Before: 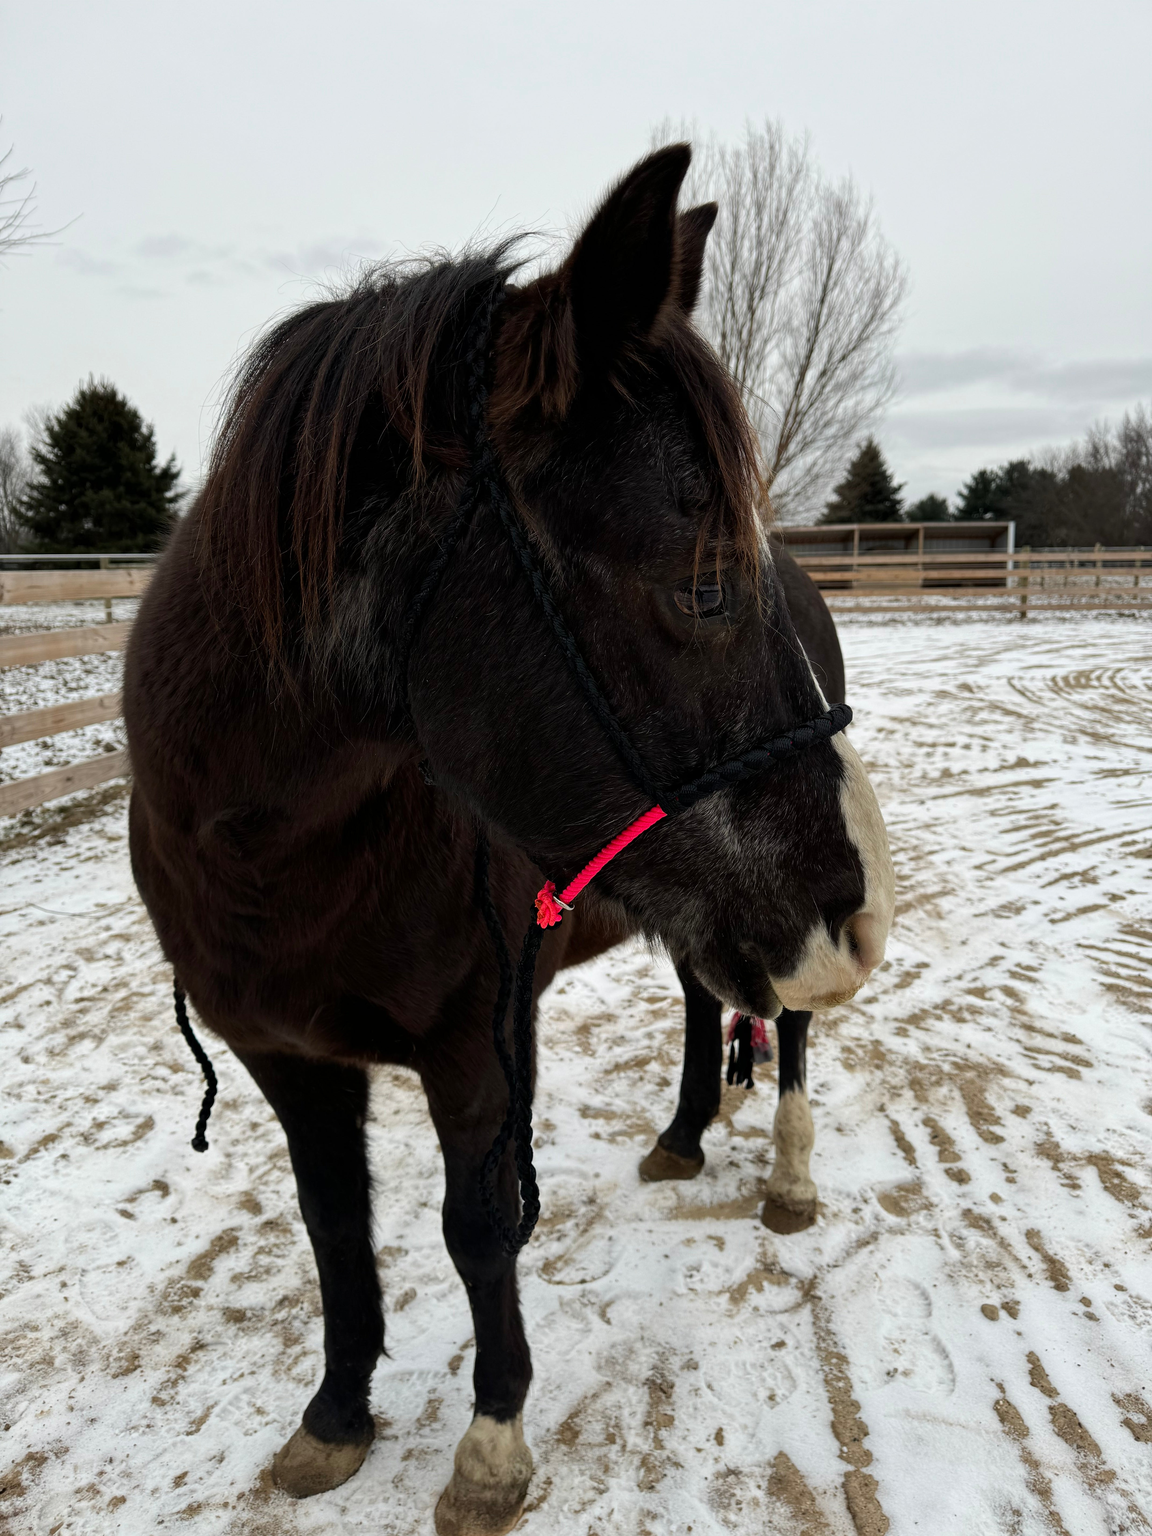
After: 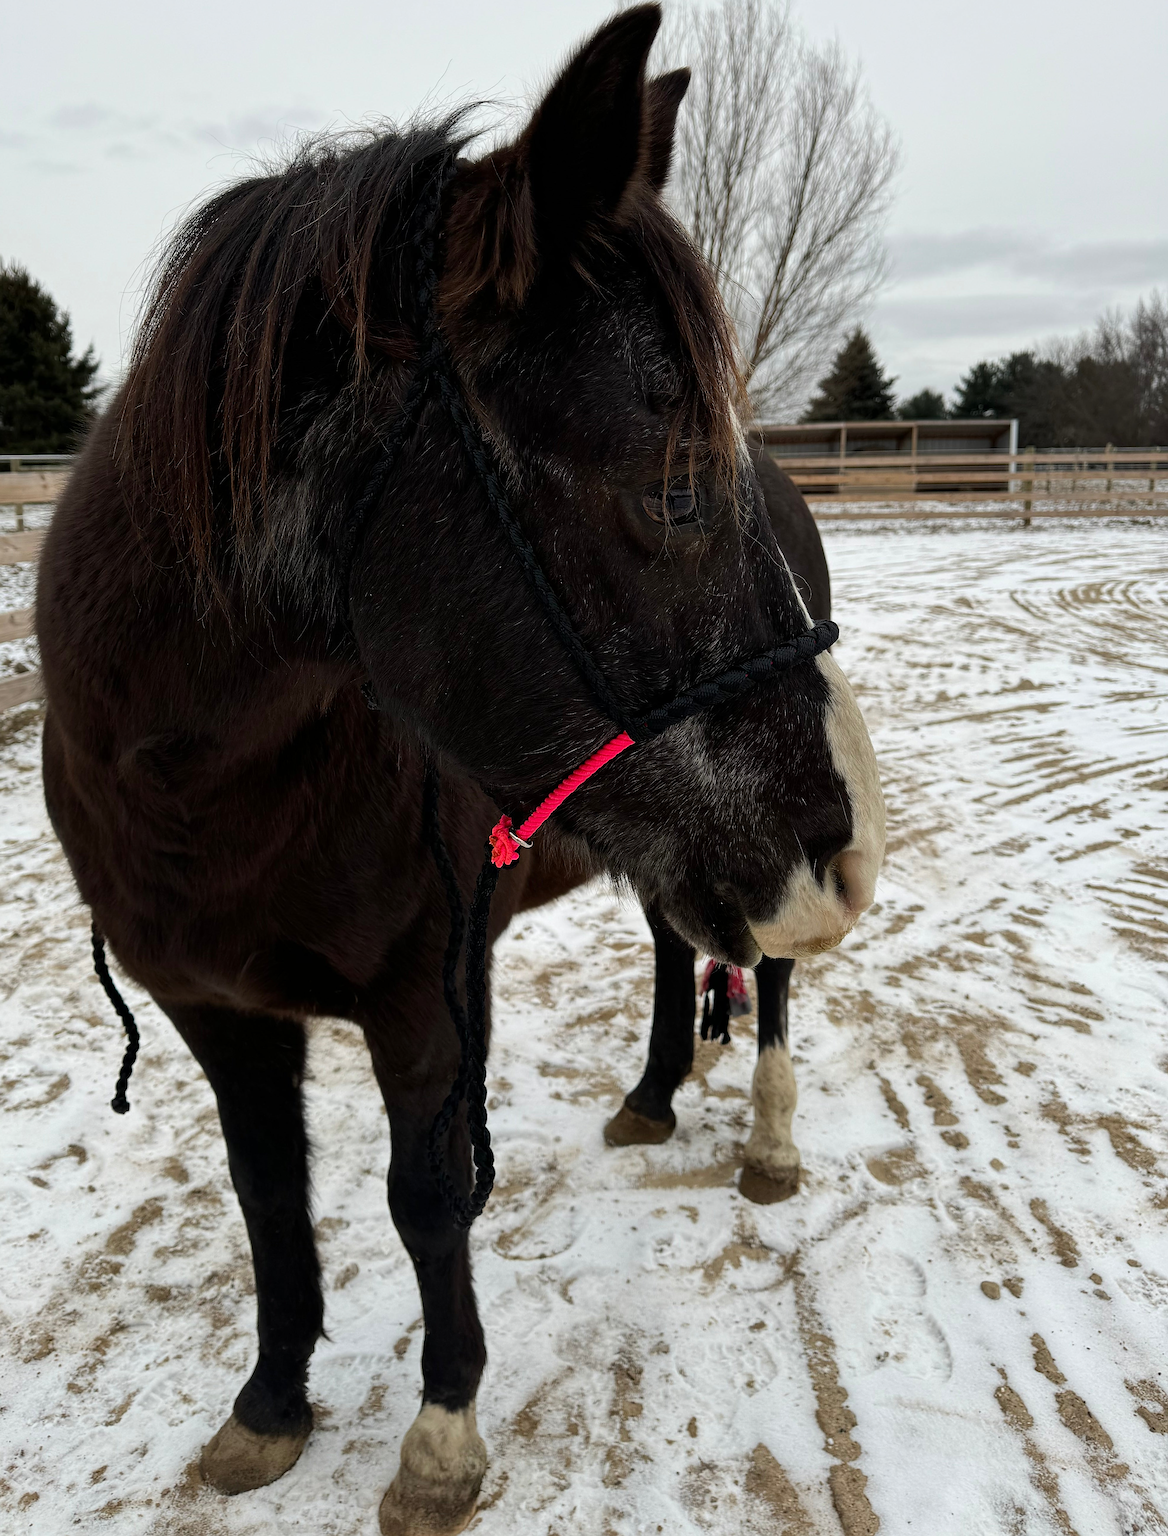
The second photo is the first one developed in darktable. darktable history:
color correction: highlights a* -0.192, highlights b* -0.123
crop and rotate: left 7.912%, top 9.179%
sharpen: on, module defaults
